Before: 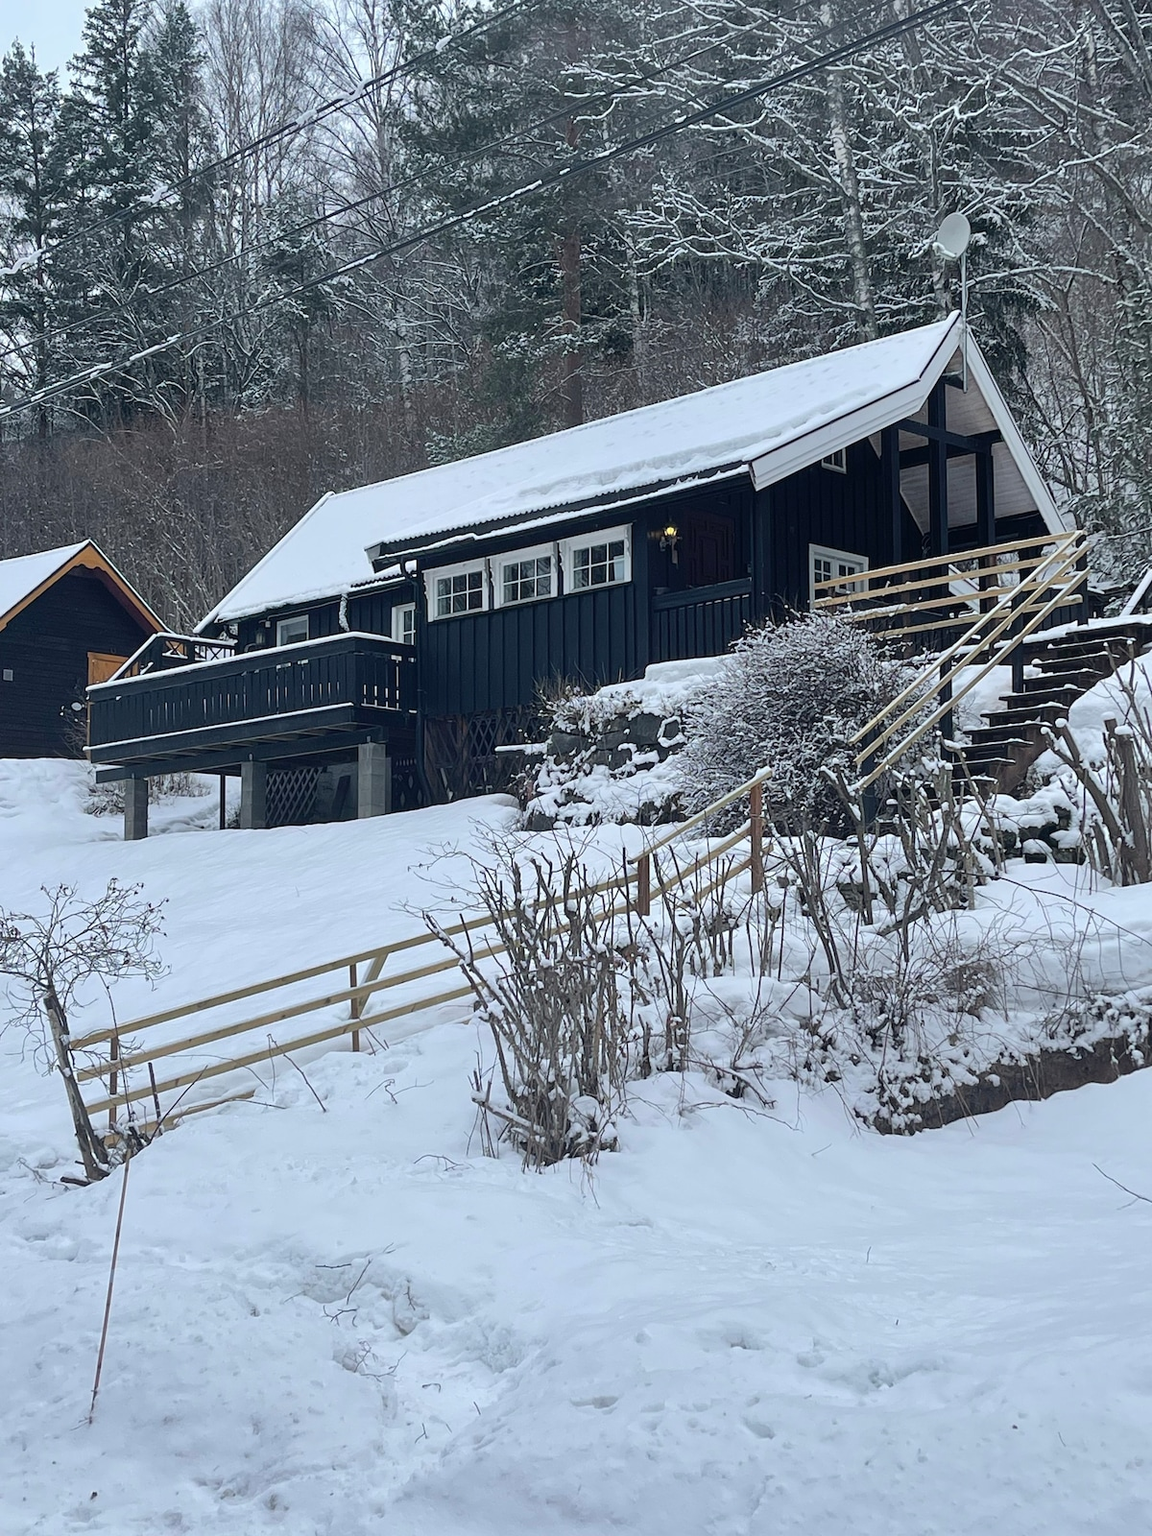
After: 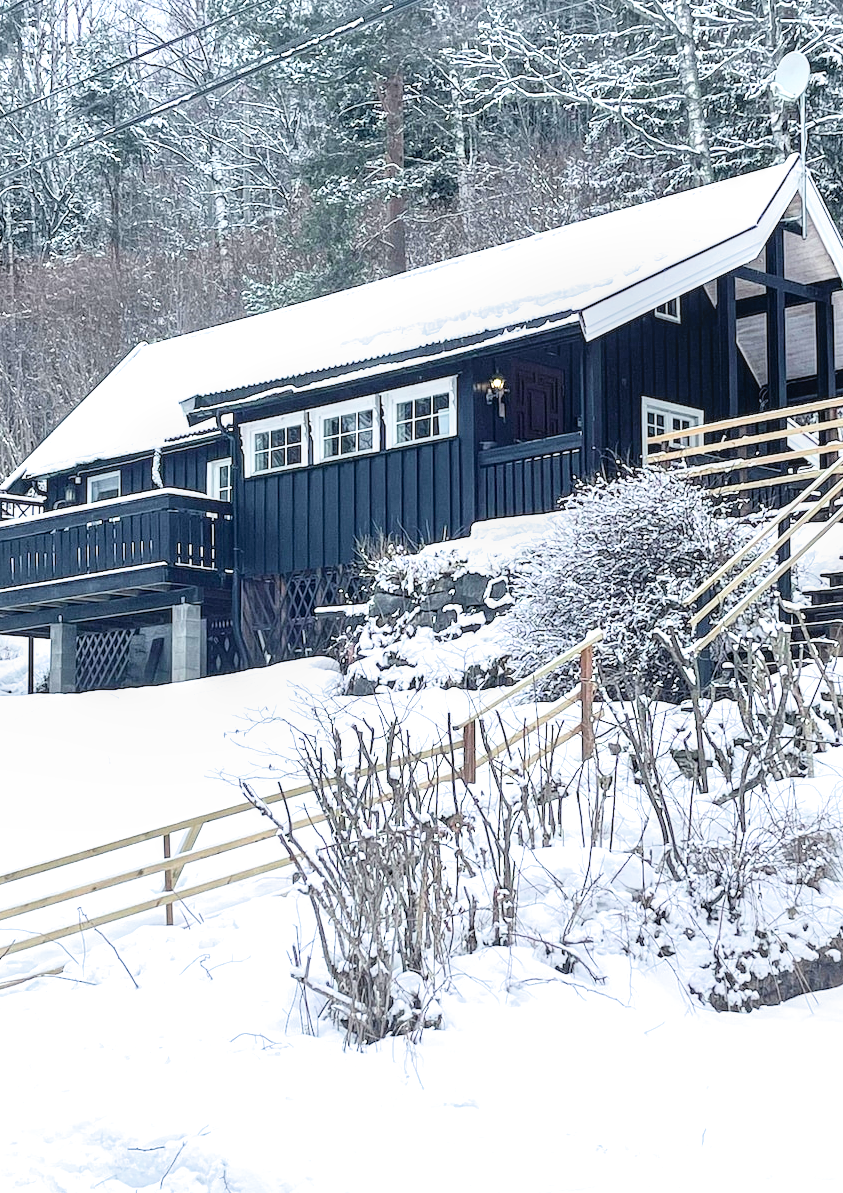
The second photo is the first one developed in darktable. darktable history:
filmic rgb: middle gray luminance 9.14%, black relative exposure -10.53 EV, white relative exposure 3.44 EV, target black luminance 0%, hardness 5.95, latitude 59.62%, contrast 1.086, highlights saturation mix 6.14%, shadows ↔ highlights balance 29.33%, iterations of high-quality reconstruction 0
exposure: black level correction 0.001, exposure 1.858 EV, compensate exposure bias true, compensate highlight preservation false
local contrast: detail 130%
crop and rotate: left 16.766%, top 10.664%, right 12.912%, bottom 14.73%
